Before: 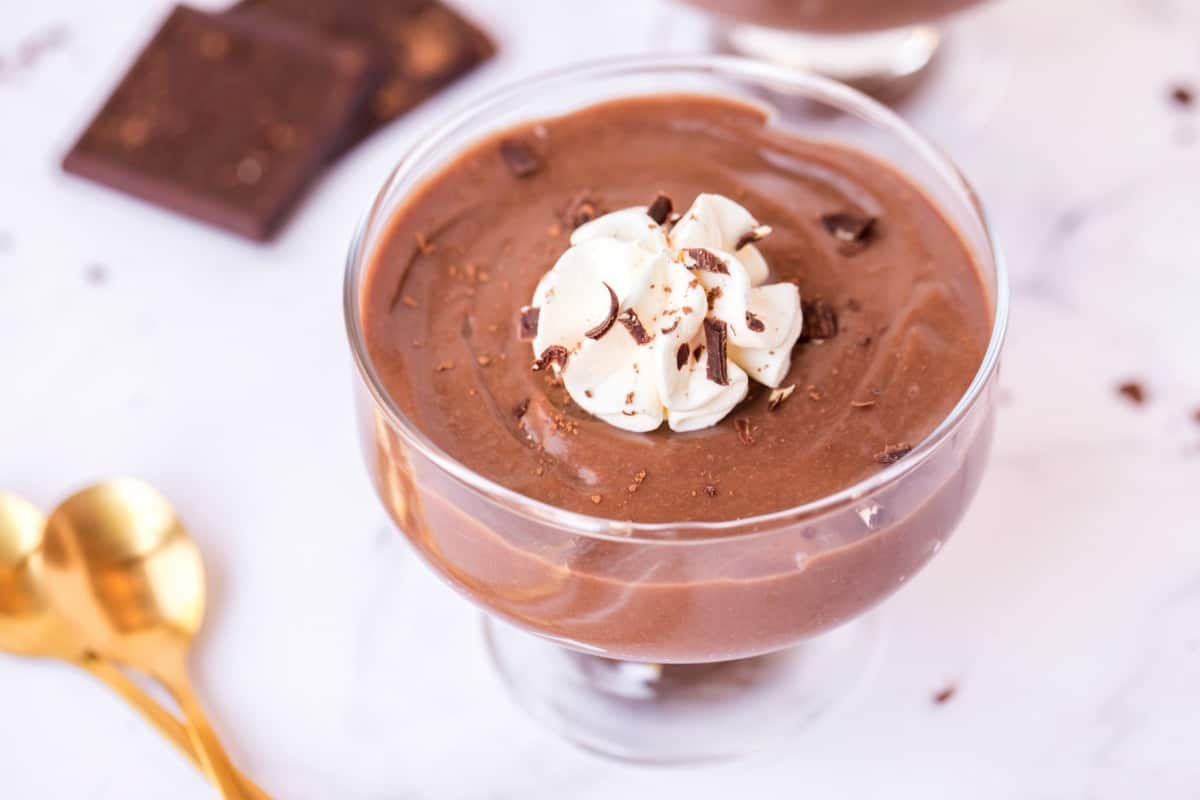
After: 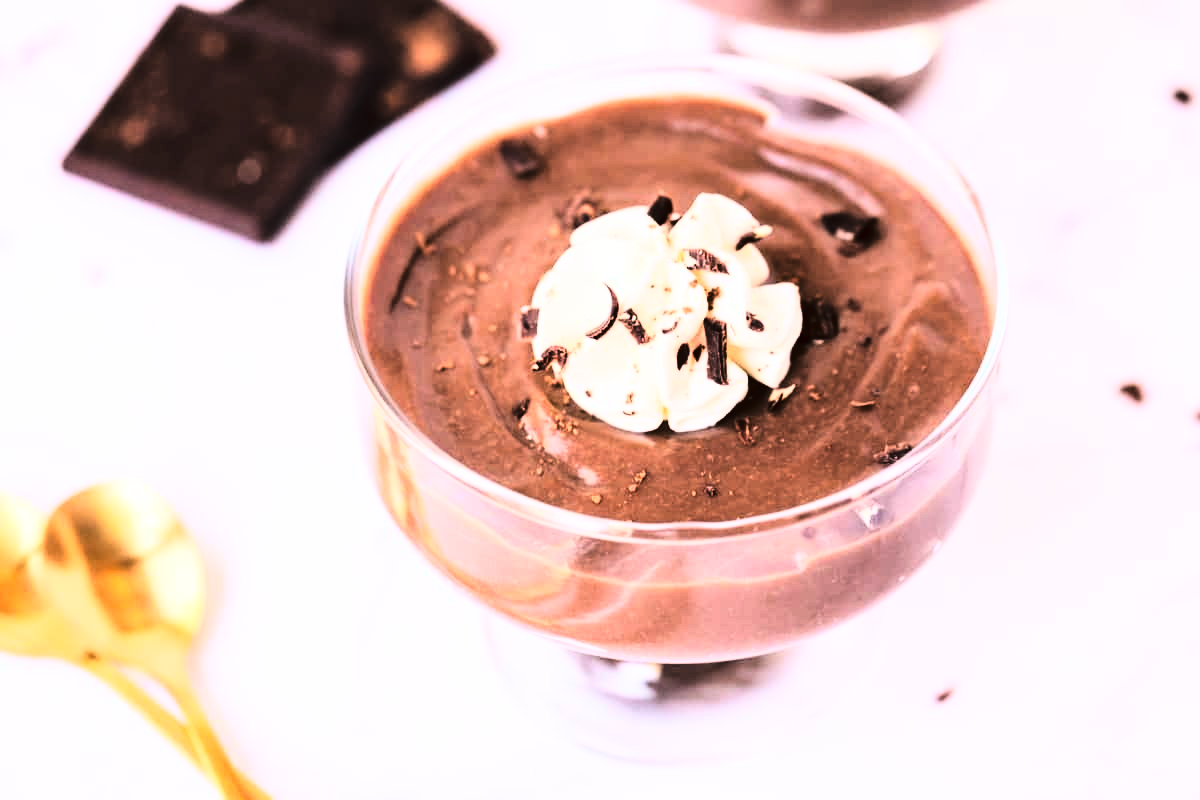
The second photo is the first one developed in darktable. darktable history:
tone curve: curves: ch0 [(0, 0) (0.003, 0.01) (0.011, 0.012) (0.025, 0.012) (0.044, 0.017) (0.069, 0.021) (0.1, 0.025) (0.136, 0.03) (0.177, 0.037) (0.224, 0.052) (0.277, 0.092) (0.335, 0.16) (0.399, 0.3) (0.468, 0.463) (0.543, 0.639) (0.623, 0.796) (0.709, 0.904) (0.801, 0.962) (0.898, 0.988) (1, 1)], color space Lab, linked channels, preserve colors none
